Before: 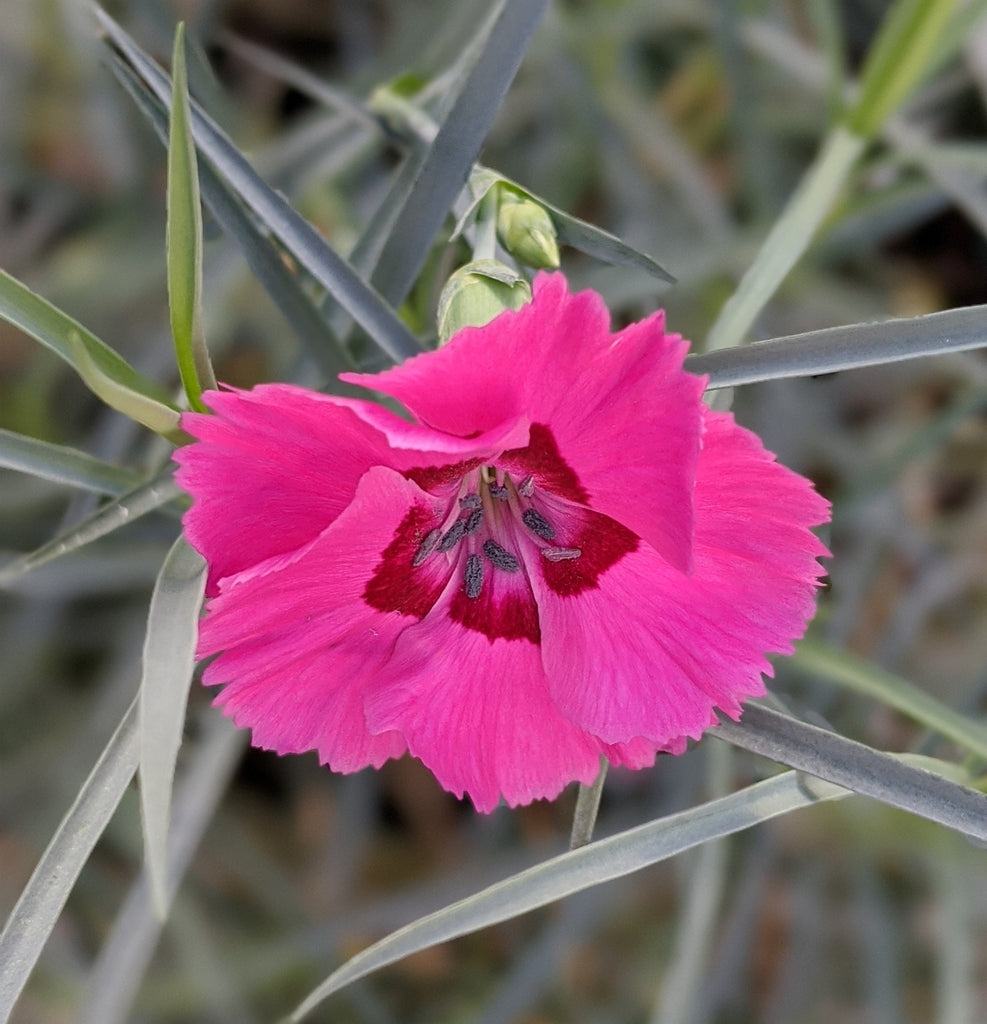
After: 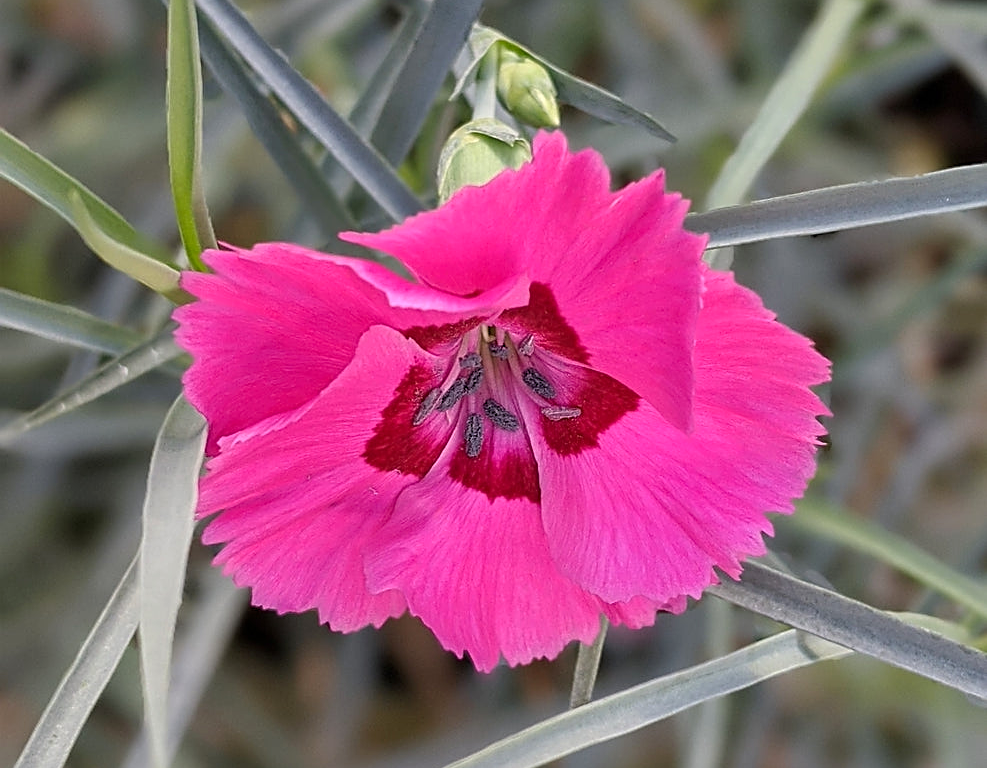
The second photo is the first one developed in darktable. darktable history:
levels: levels [0, 0.476, 0.951]
sharpen: on, module defaults
crop: top 13.819%, bottom 11.169%
